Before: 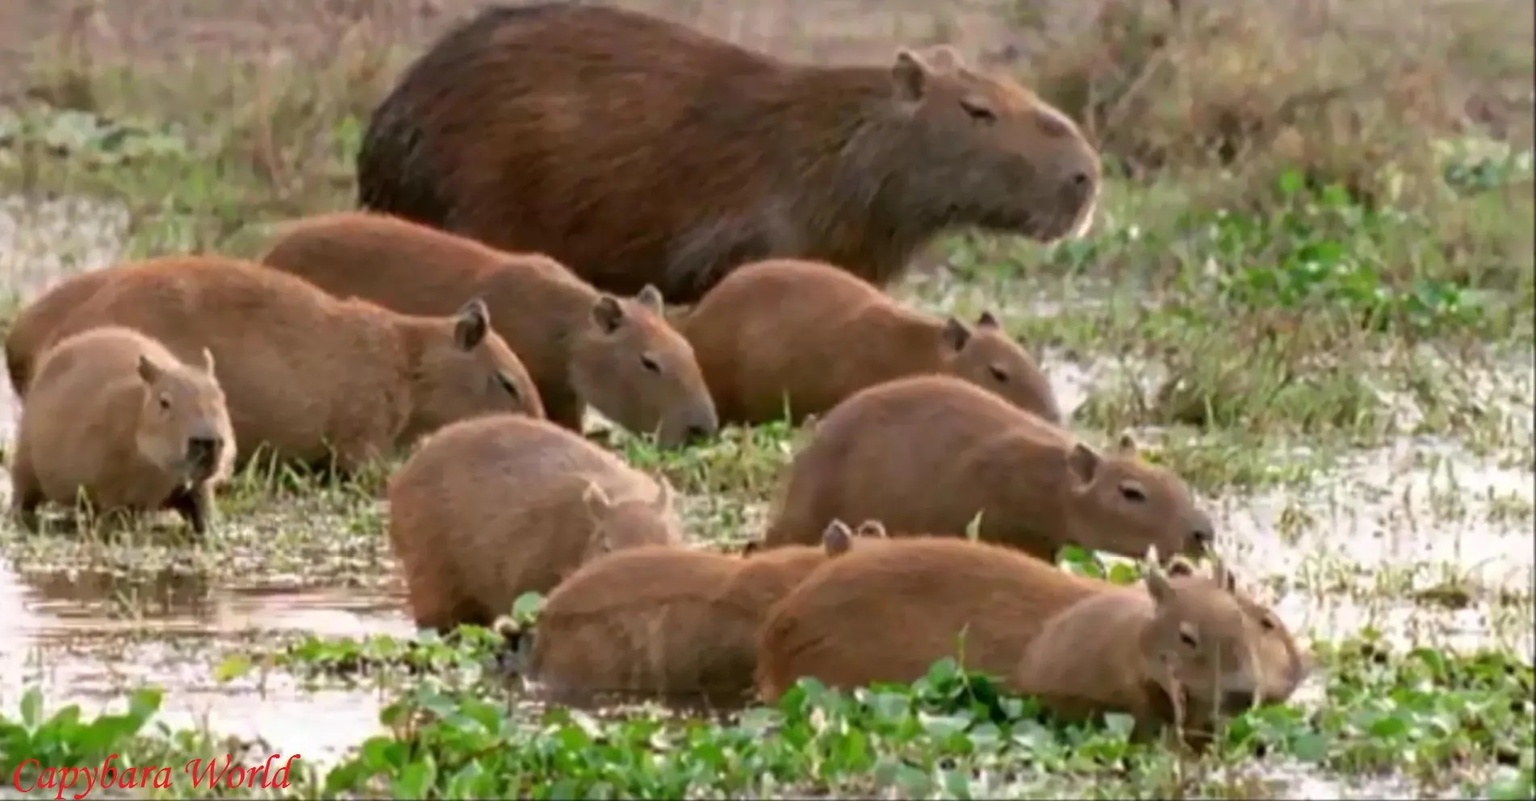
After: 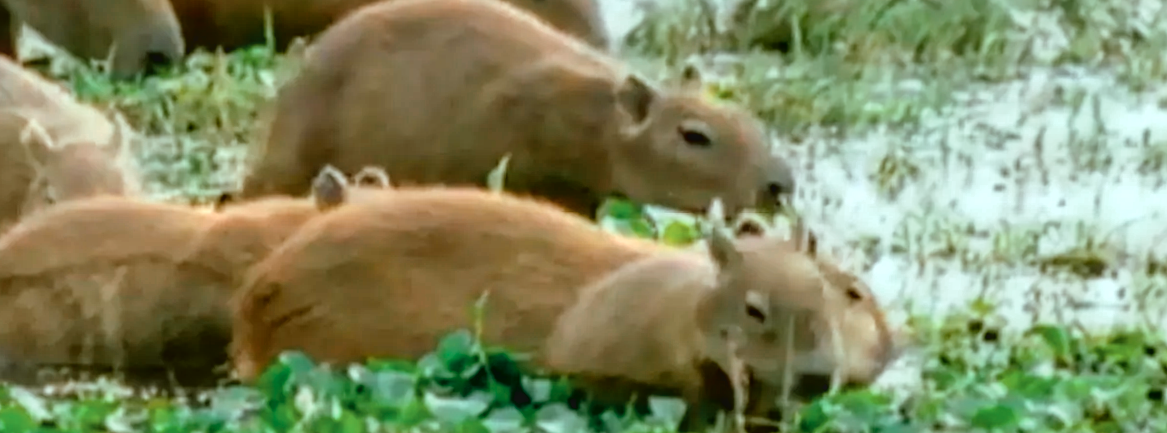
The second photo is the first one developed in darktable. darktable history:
crop and rotate: left 35.509%, top 50.238%, bottom 4.934%
rotate and perspective: rotation 0.074°, lens shift (vertical) 0.096, lens shift (horizontal) -0.041, crop left 0.043, crop right 0.952, crop top 0.024, crop bottom 0.979
color balance rgb: shadows lift › chroma 11.71%, shadows lift › hue 133.46°, highlights gain › chroma 4%, highlights gain › hue 200.2°, perceptual saturation grading › global saturation 18.05%
local contrast: on, module defaults
color zones: curves: ch0 [(0.018, 0.548) (0.197, 0.654) (0.425, 0.447) (0.605, 0.658) (0.732, 0.579)]; ch1 [(0.105, 0.531) (0.224, 0.531) (0.386, 0.39) (0.618, 0.456) (0.732, 0.456) (0.956, 0.421)]; ch2 [(0.039, 0.583) (0.215, 0.465) (0.399, 0.544) (0.465, 0.548) (0.614, 0.447) (0.724, 0.43) (0.882, 0.623) (0.956, 0.632)]
tone curve: curves: ch0 [(0, 0.068) (1, 0.961)], color space Lab, linked channels, preserve colors none
filmic rgb: black relative exposure -4.91 EV, white relative exposure 2.84 EV, hardness 3.7
